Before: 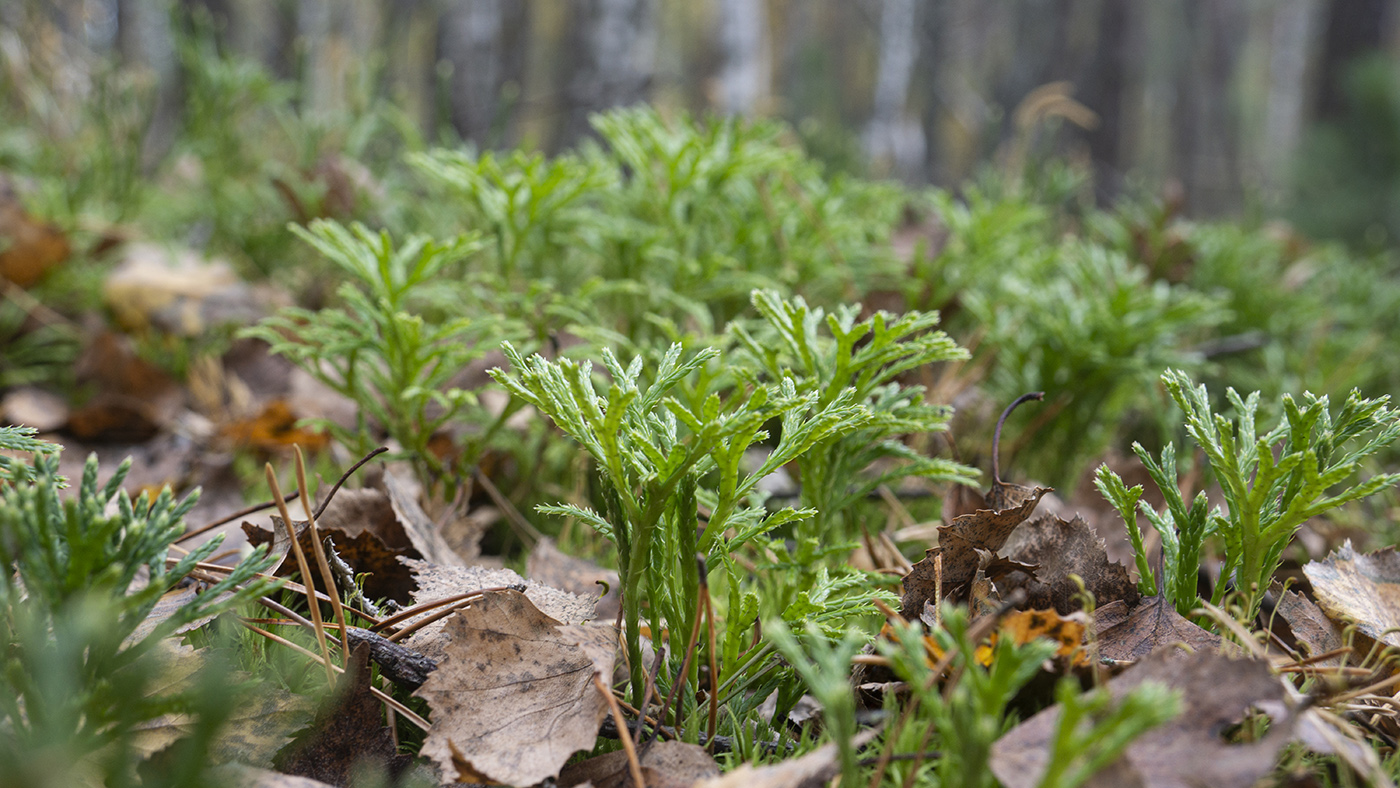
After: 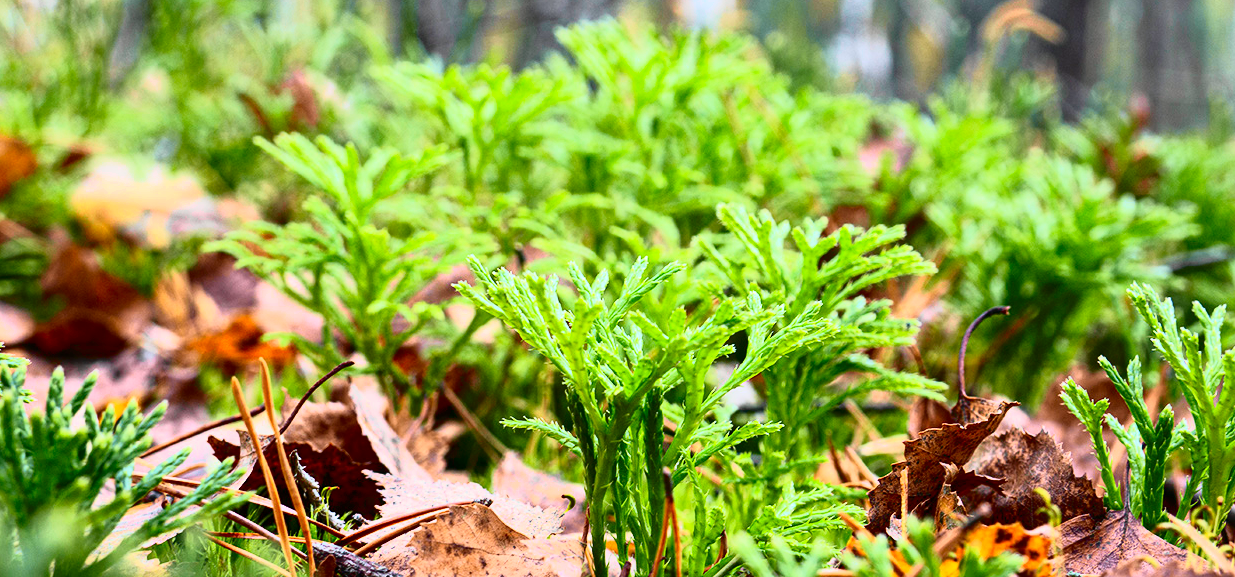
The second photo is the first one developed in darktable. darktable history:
crop and rotate: left 2.477%, top 11.108%, right 9.305%, bottom 15.648%
contrast brightness saturation: contrast 0.182, saturation 0.302
exposure: exposure 0.653 EV, compensate exposure bias true, compensate highlight preservation false
tone curve: curves: ch0 [(0, 0) (0.046, 0.031) (0.163, 0.114) (0.391, 0.432) (0.488, 0.561) (0.695, 0.839) (0.785, 0.904) (1, 0.965)]; ch1 [(0, 0) (0.248, 0.252) (0.427, 0.412) (0.482, 0.462) (0.499, 0.497) (0.518, 0.52) (0.535, 0.577) (0.585, 0.623) (0.679, 0.743) (0.788, 0.809) (1, 1)]; ch2 [(0, 0) (0.313, 0.262) (0.427, 0.417) (0.473, 0.47) (0.503, 0.503) (0.523, 0.515) (0.557, 0.596) (0.598, 0.646) (0.708, 0.771) (1, 1)], color space Lab, independent channels, preserve colors none
